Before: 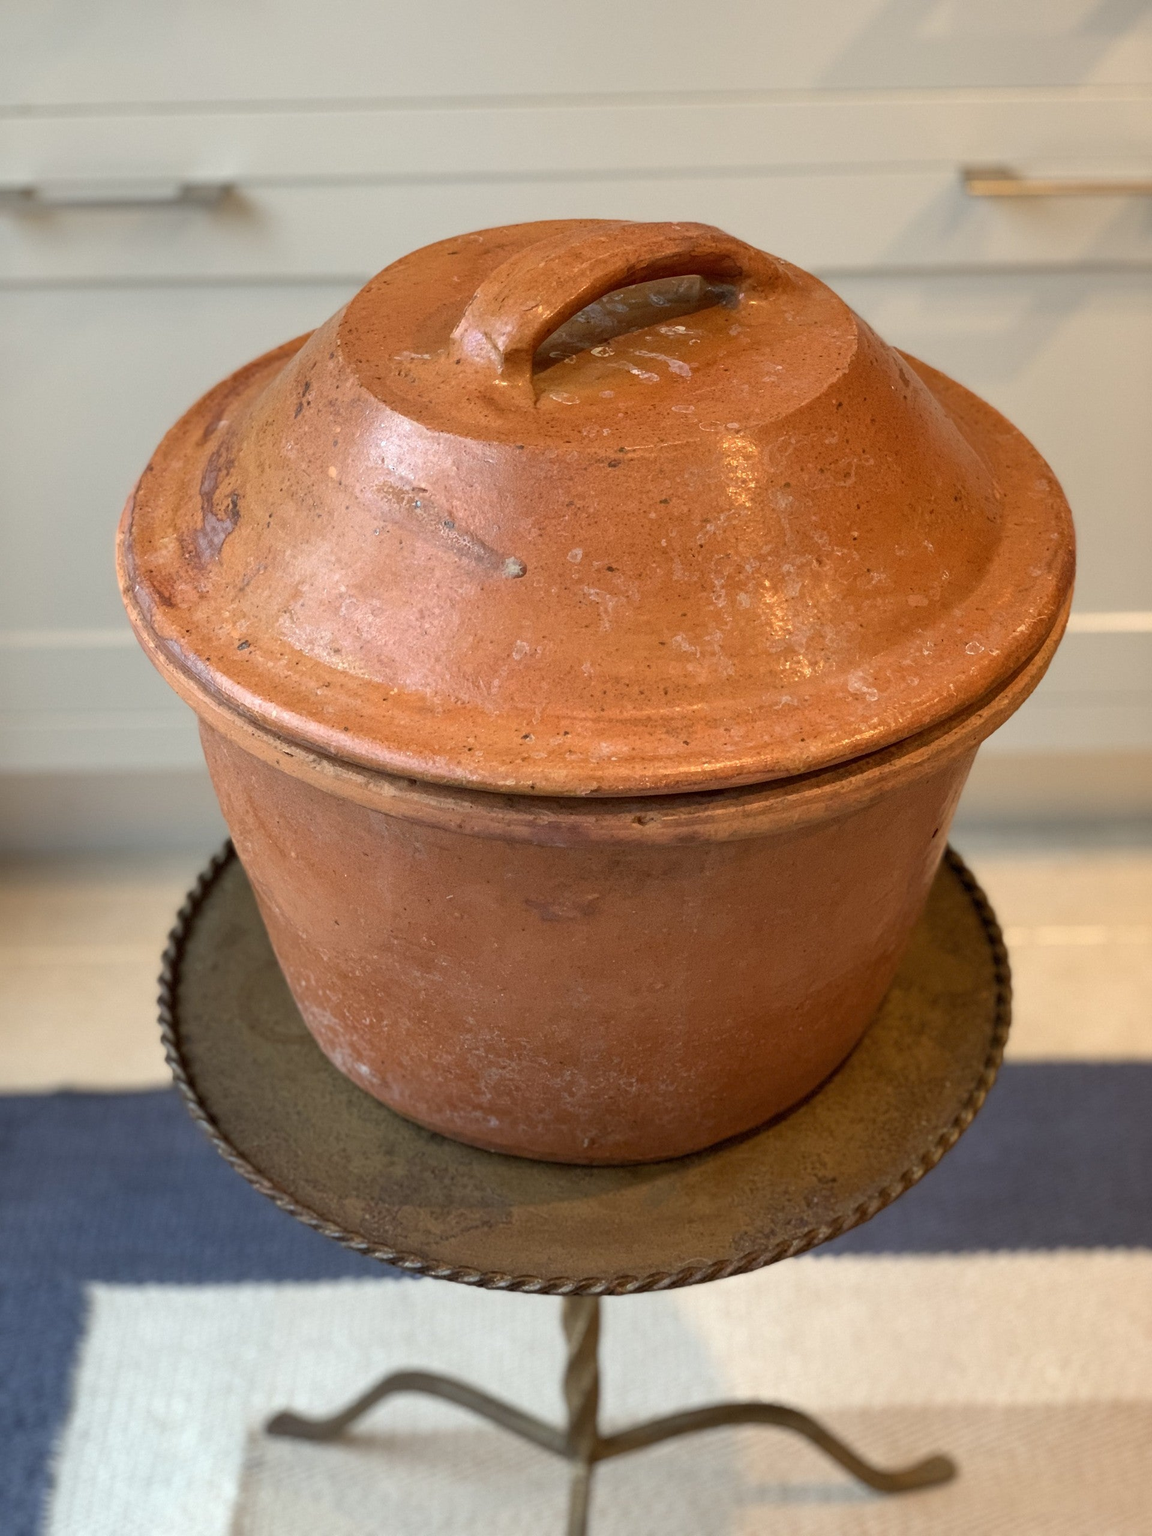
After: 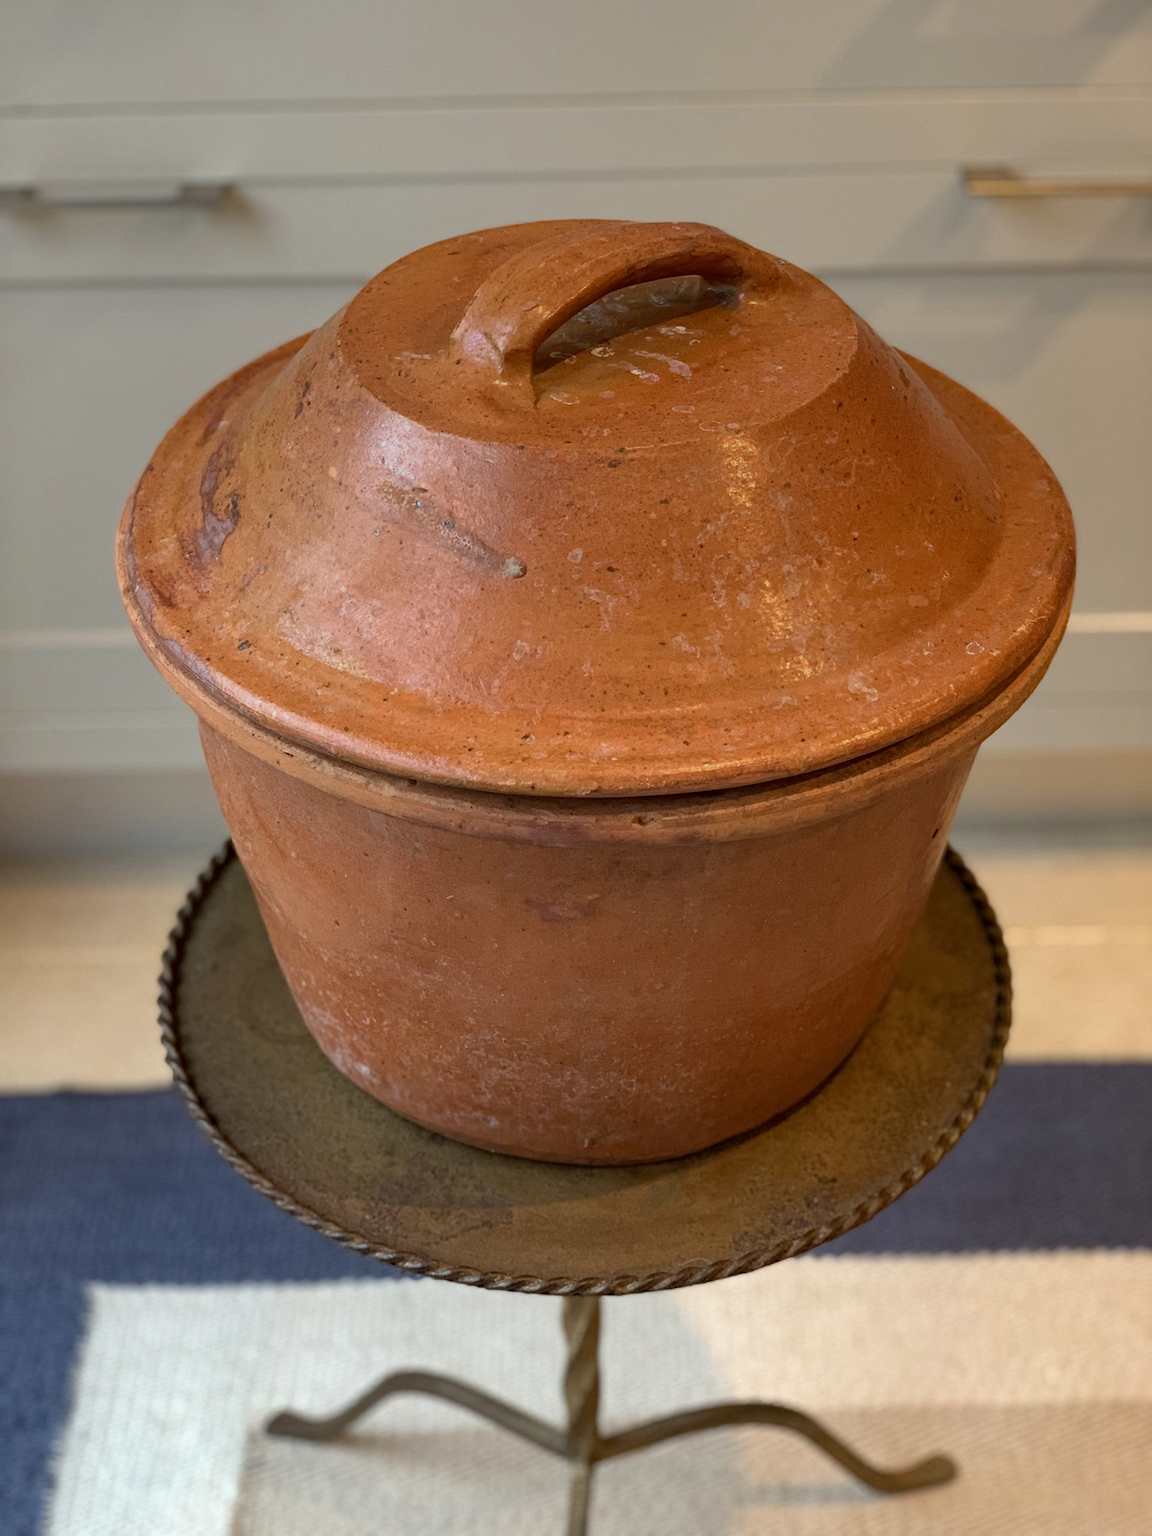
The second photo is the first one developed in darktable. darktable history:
graduated density: rotation -0.352°, offset 57.64
haze removal: compatibility mode true, adaptive false
